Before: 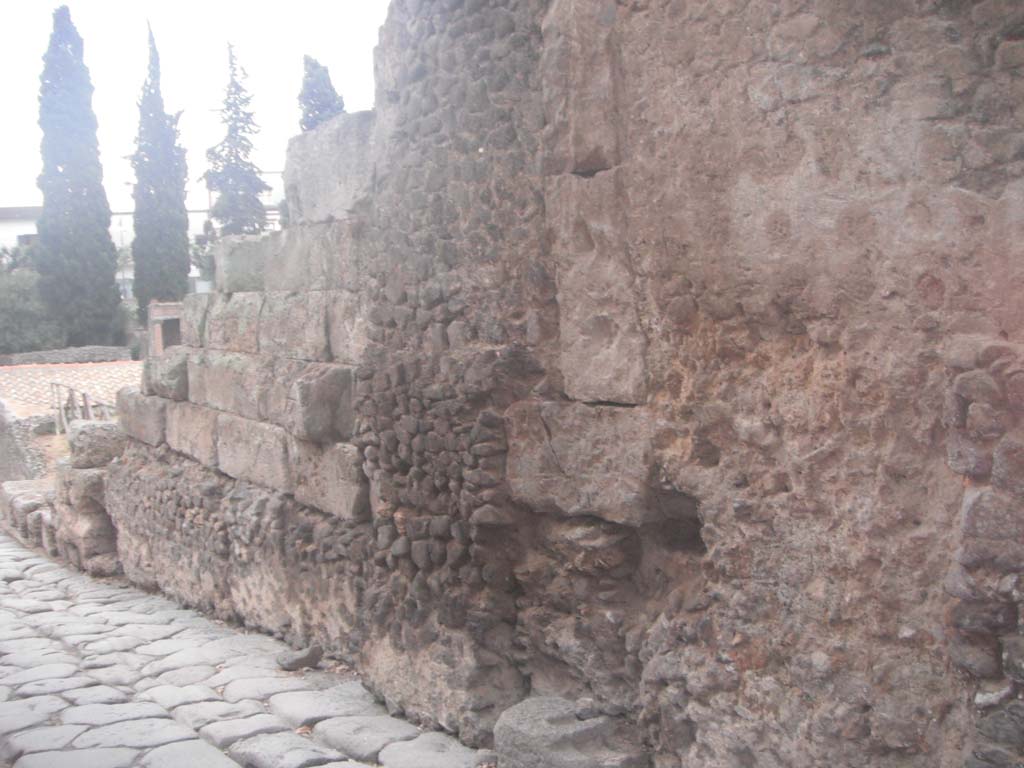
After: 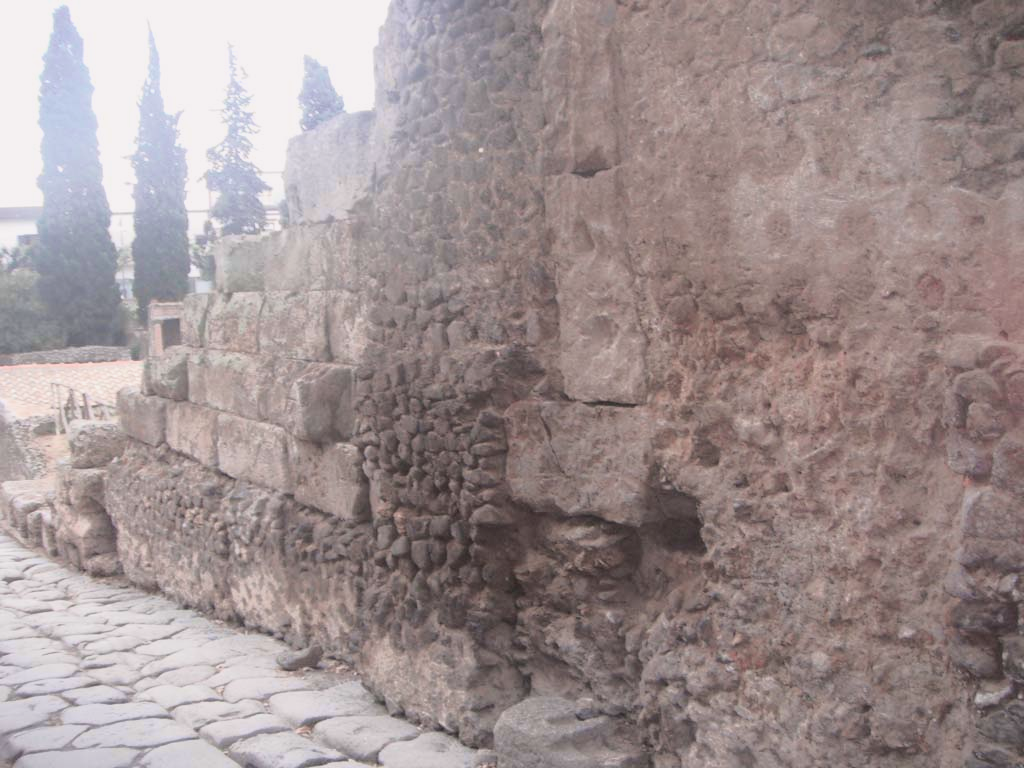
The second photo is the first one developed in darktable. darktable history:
tone curve: curves: ch0 [(0, 0) (0.139, 0.081) (0.304, 0.259) (0.502, 0.505) (0.683, 0.676) (0.761, 0.773) (0.858, 0.858) (0.987, 0.945)]; ch1 [(0, 0) (0.172, 0.123) (0.304, 0.288) (0.414, 0.44) (0.472, 0.473) (0.502, 0.508) (0.54, 0.543) (0.583, 0.601) (0.638, 0.654) (0.741, 0.783) (1, 1)]; ch2 [(0, 0) (0.411, 0.424) (0.485, 0.476) (0.502, 0.502) (0.557, 0.54) (0.631, 0.576) (1, 1)], color space Lab, independent channels, preserve colors none
